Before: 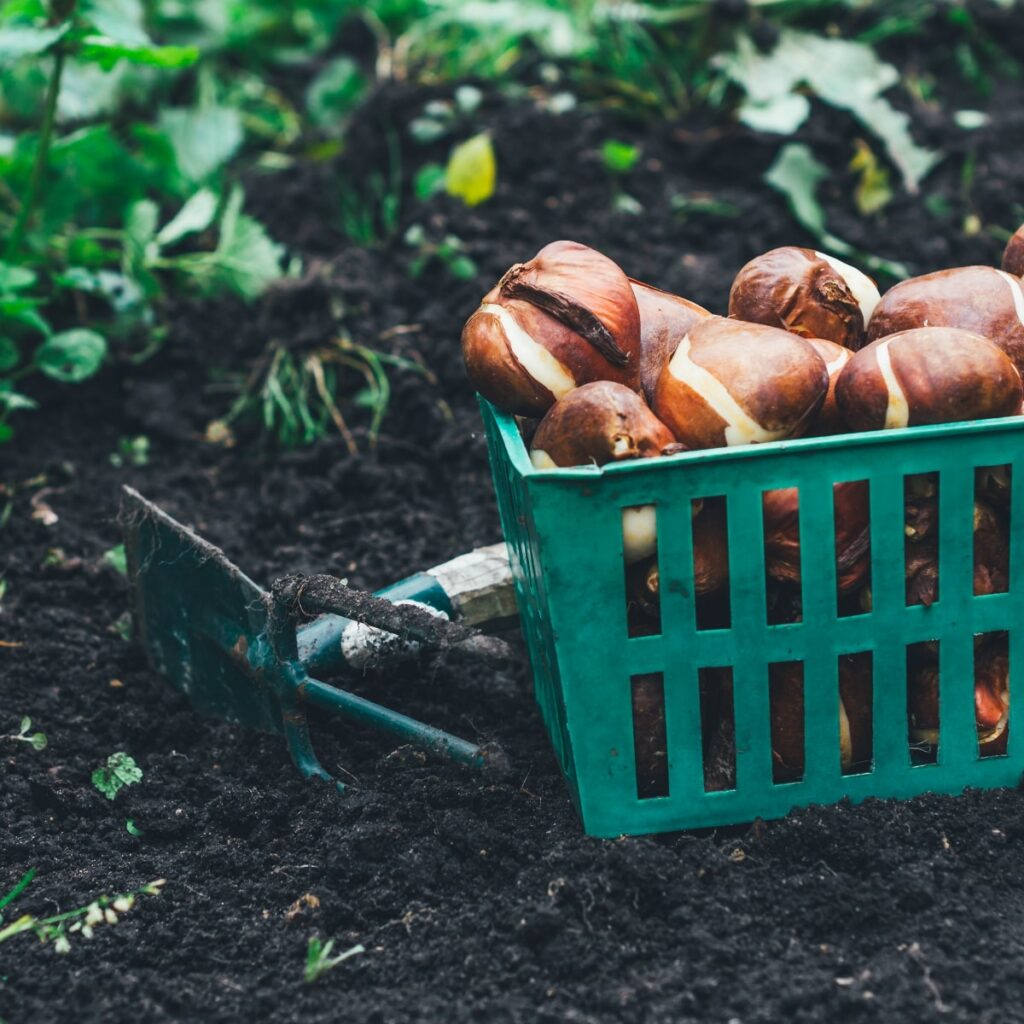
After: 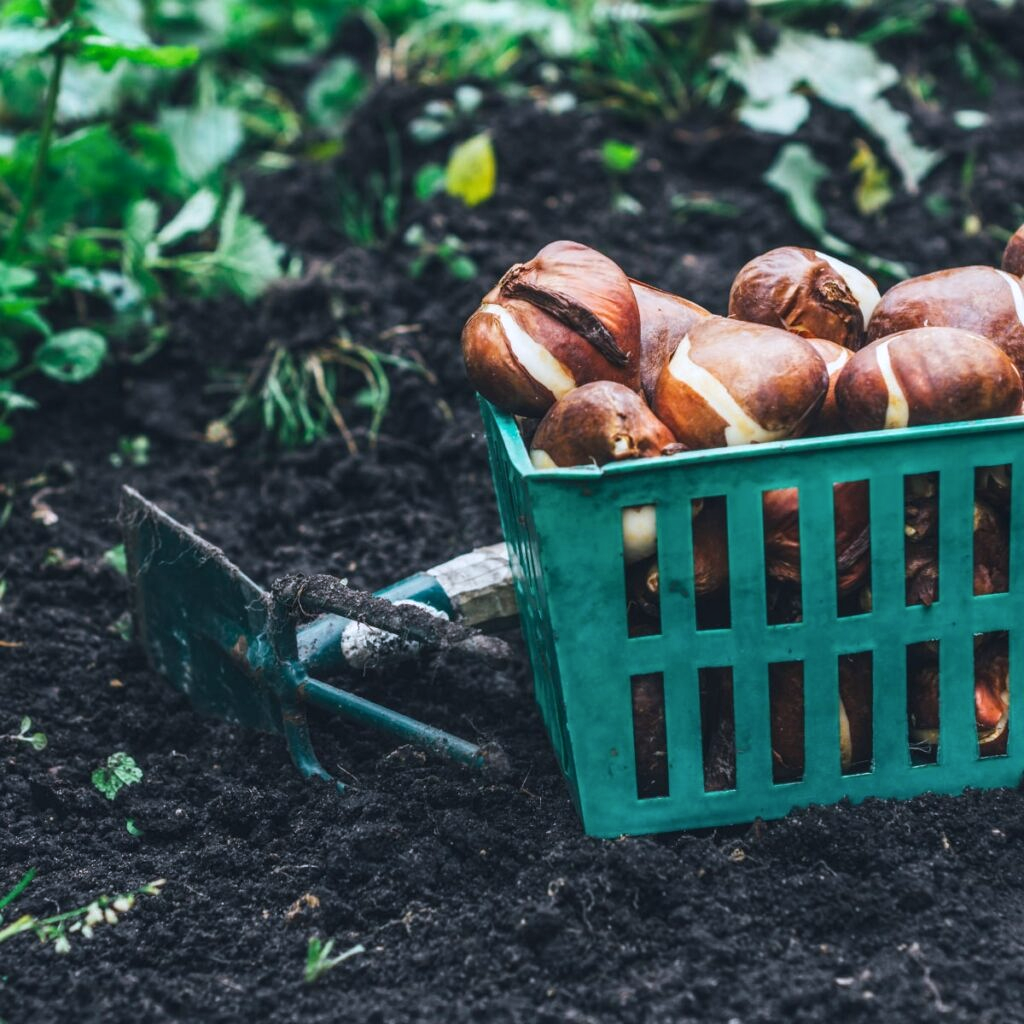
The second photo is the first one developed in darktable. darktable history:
tone equalizer: -7 EV 0.13 EV, smoothing diameter 25%, edges refinement/feathering 10, preserve details guided filter
local contrast: on, module defaults
white balance: red 0.984, blue 1.059
